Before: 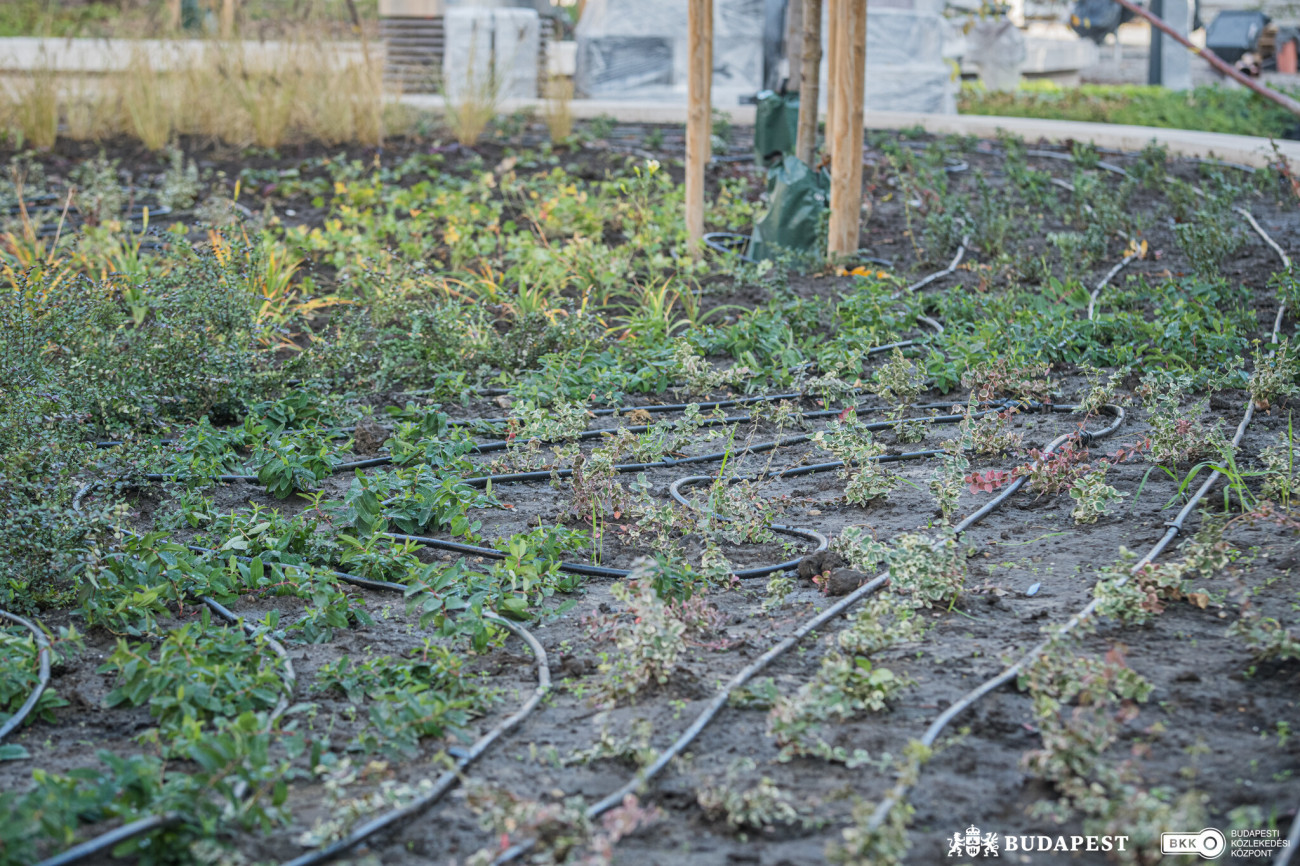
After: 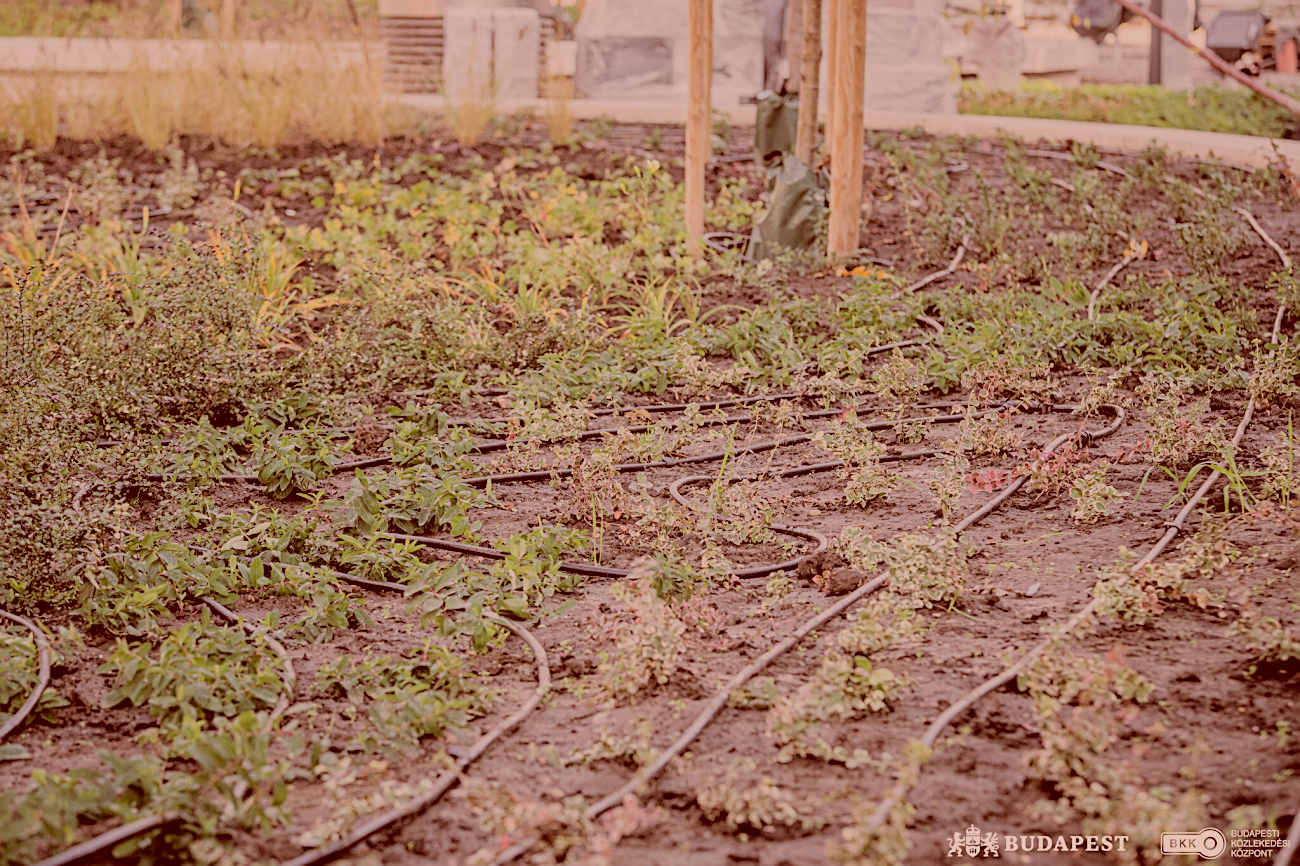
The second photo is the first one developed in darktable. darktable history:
color correction: highlights a* 9.51, highlights b* 8.94, shadows a* 39.47, shadows b* 39.46, saturation 0.816
filmic rgb: middle gray luminance 29.91%, black relative exposure -9.01 EV, white relative exposure 7.01 EV, target black luminance 0%, hardness 2.91, latitude 2.44%, contrast 0.962, highlights saturation mix 5.27%, shadows ↔ highlights balance 11.42%
sharpen: on, module defaults
tone curve: curves: ch0 [(0.047, 0) (0.292, 0.352) (0.657, 0.678) (1, 0.958)], color space Lab, independent channels, preserve colors none
